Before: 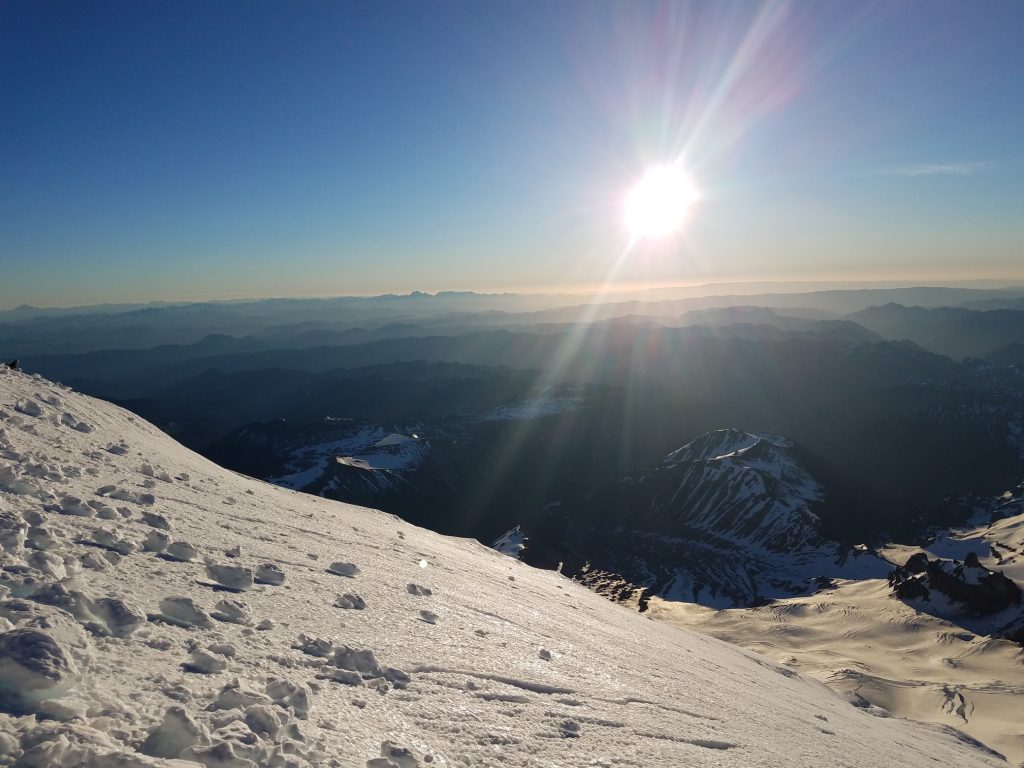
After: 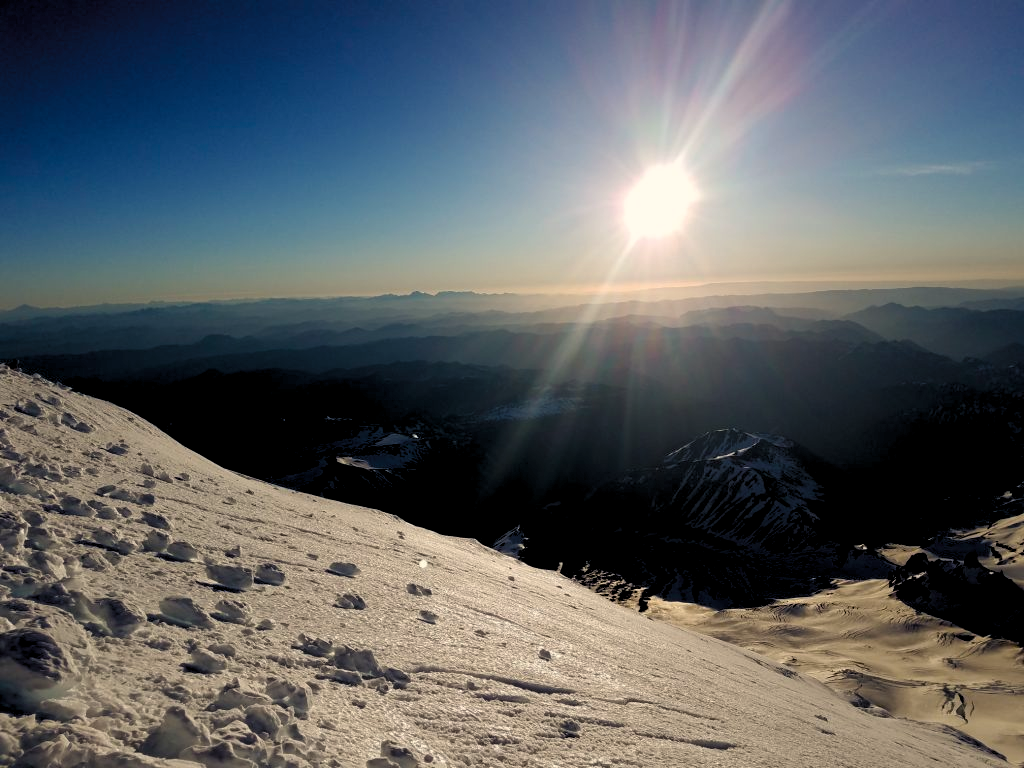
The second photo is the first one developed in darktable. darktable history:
levels: levels [0.116, 0.574, 1]
color balance rgb: shadows lift › chroma 3%, shadows lift › hue 280.8°, power › hue 330°, highlights gain › chroma 3%, highlights gain › hue 75.6°, global offset › luminance -1%, perceptual saturation grading › global saturation 20%, perceptual saturation grading › highlights -25%, perceptual saturation grading › shadows 50%, global vibrance 20%
